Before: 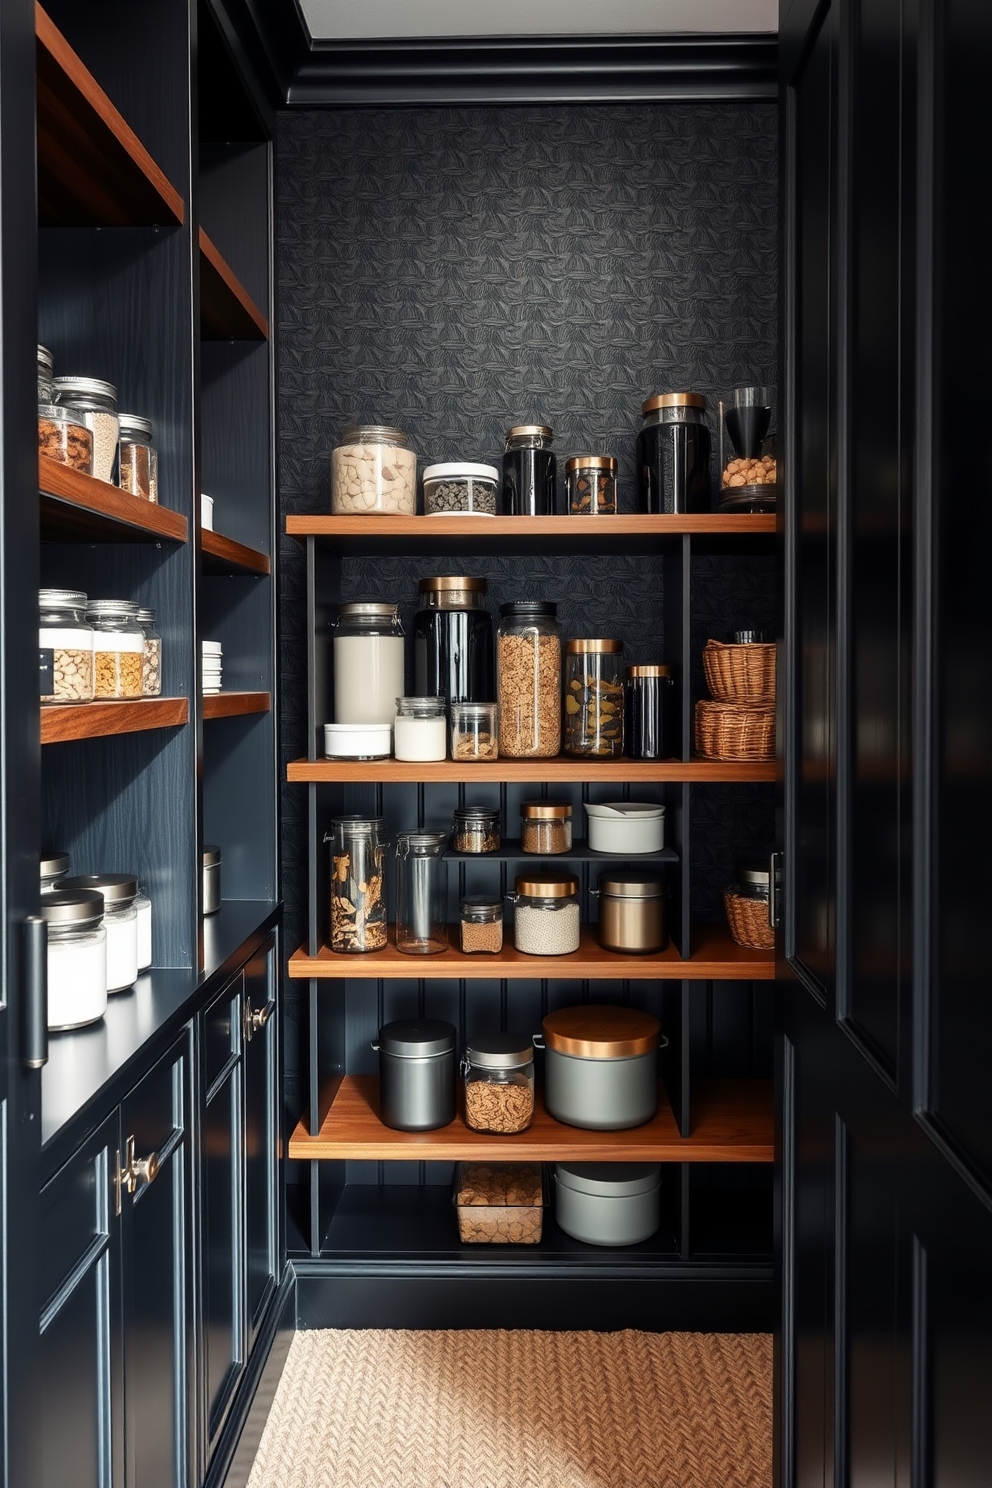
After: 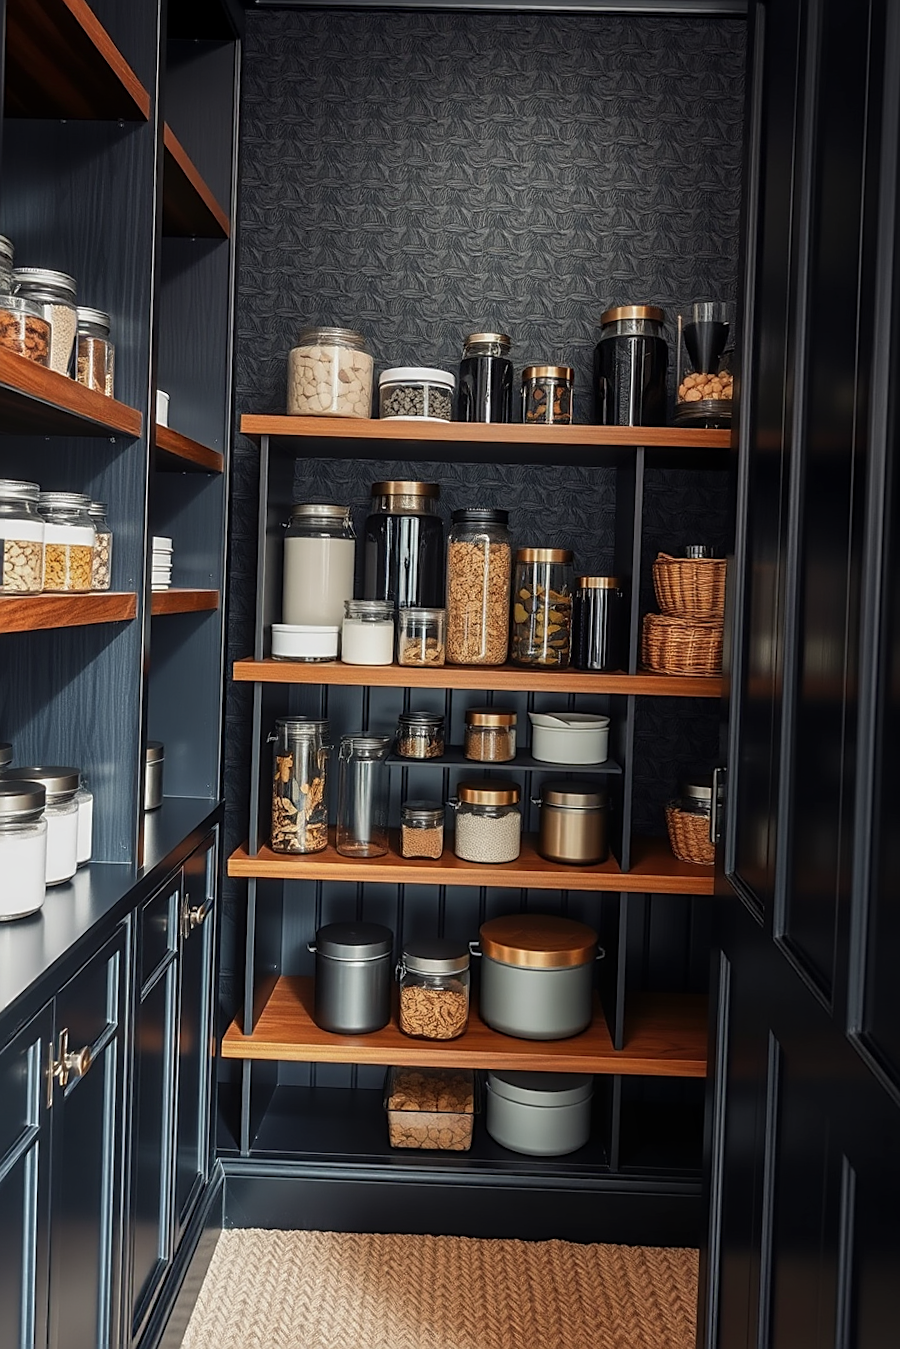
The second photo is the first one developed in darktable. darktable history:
crop and rotate: angle -2°, left 3.112%, top 4.079%, right 1.45%, bottom 0.531%
local contrast: detail 110%
shadows and highlights: shadows 25.13, white point adjustment -3.05, highlights -29.85
sharpen: on, module defaults
